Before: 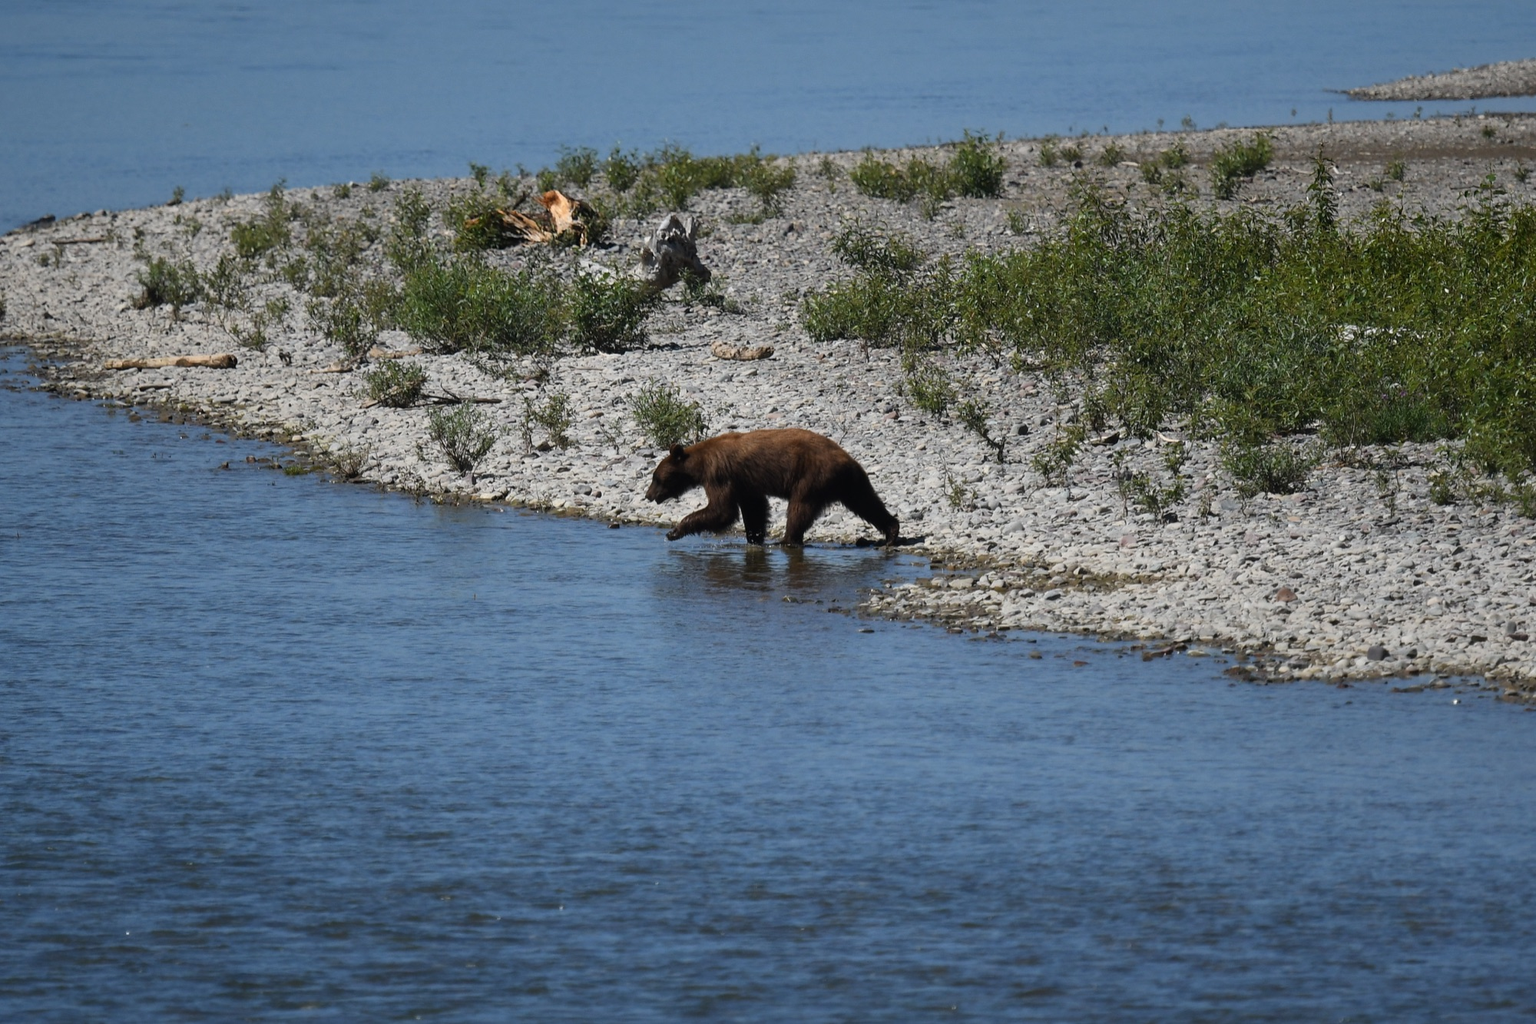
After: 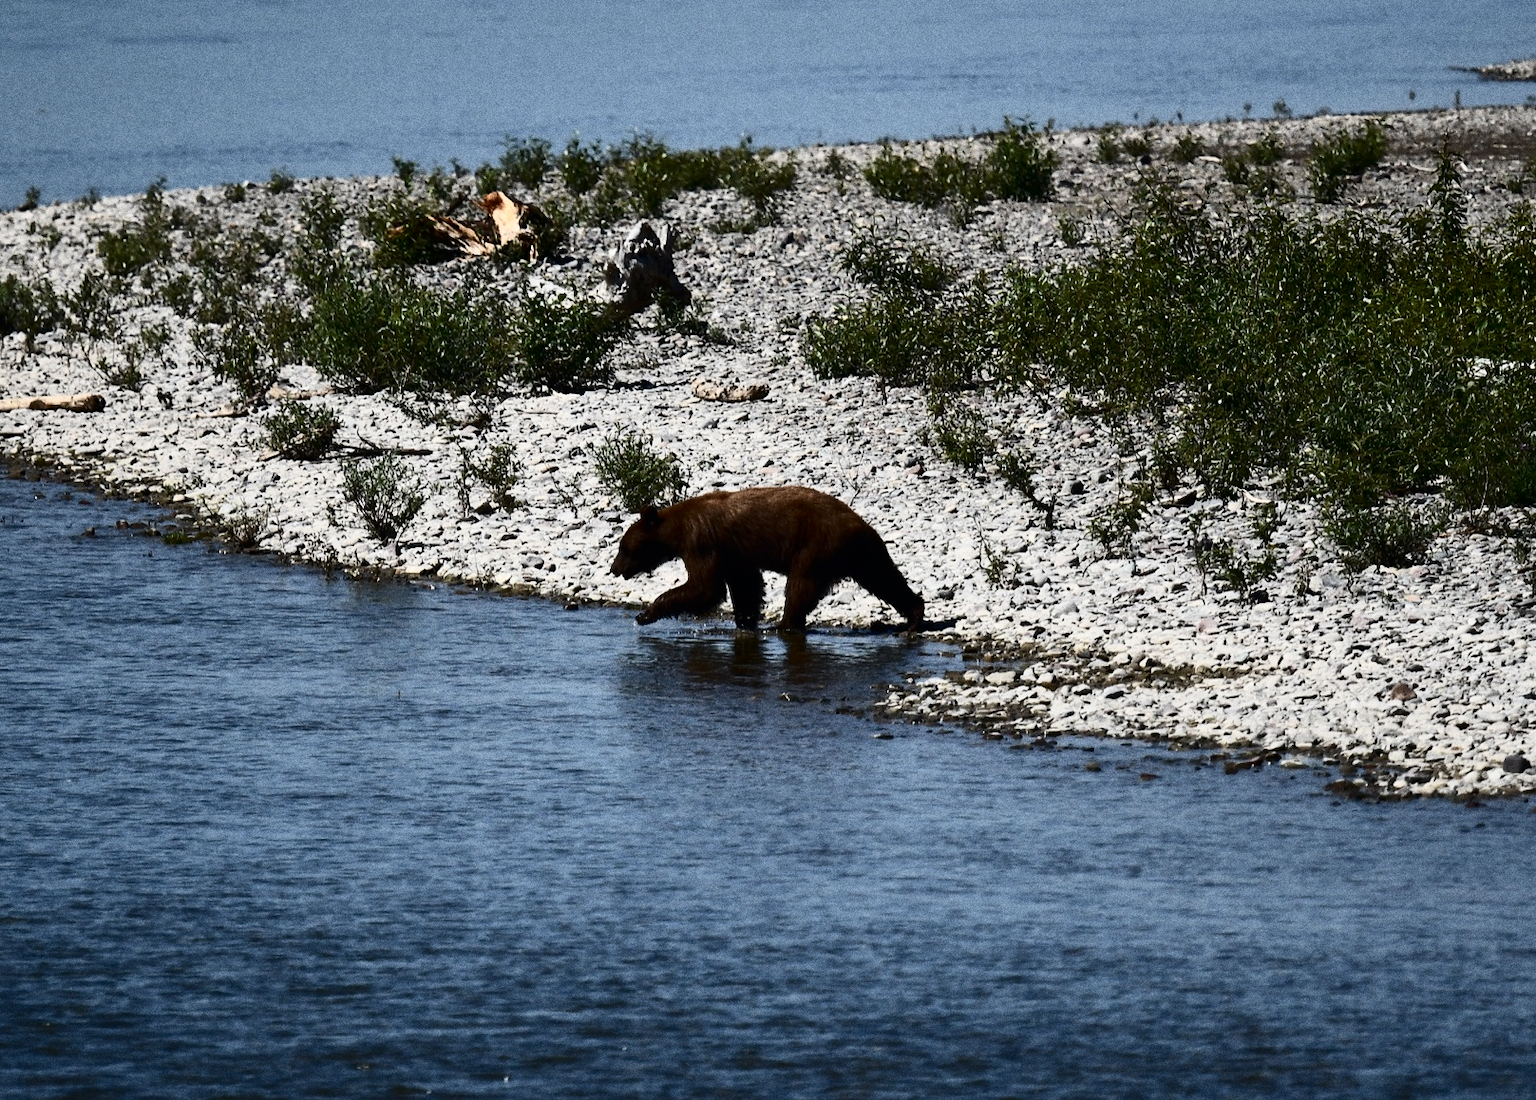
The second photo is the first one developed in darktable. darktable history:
crop: left 9.929%, top 3.475%, right 9.188%, bottom 9.529%
grain: coarseness 0.09 ISO, strength 40%
contrast brightness saturation: contrast 0.5, saturation -0.1
